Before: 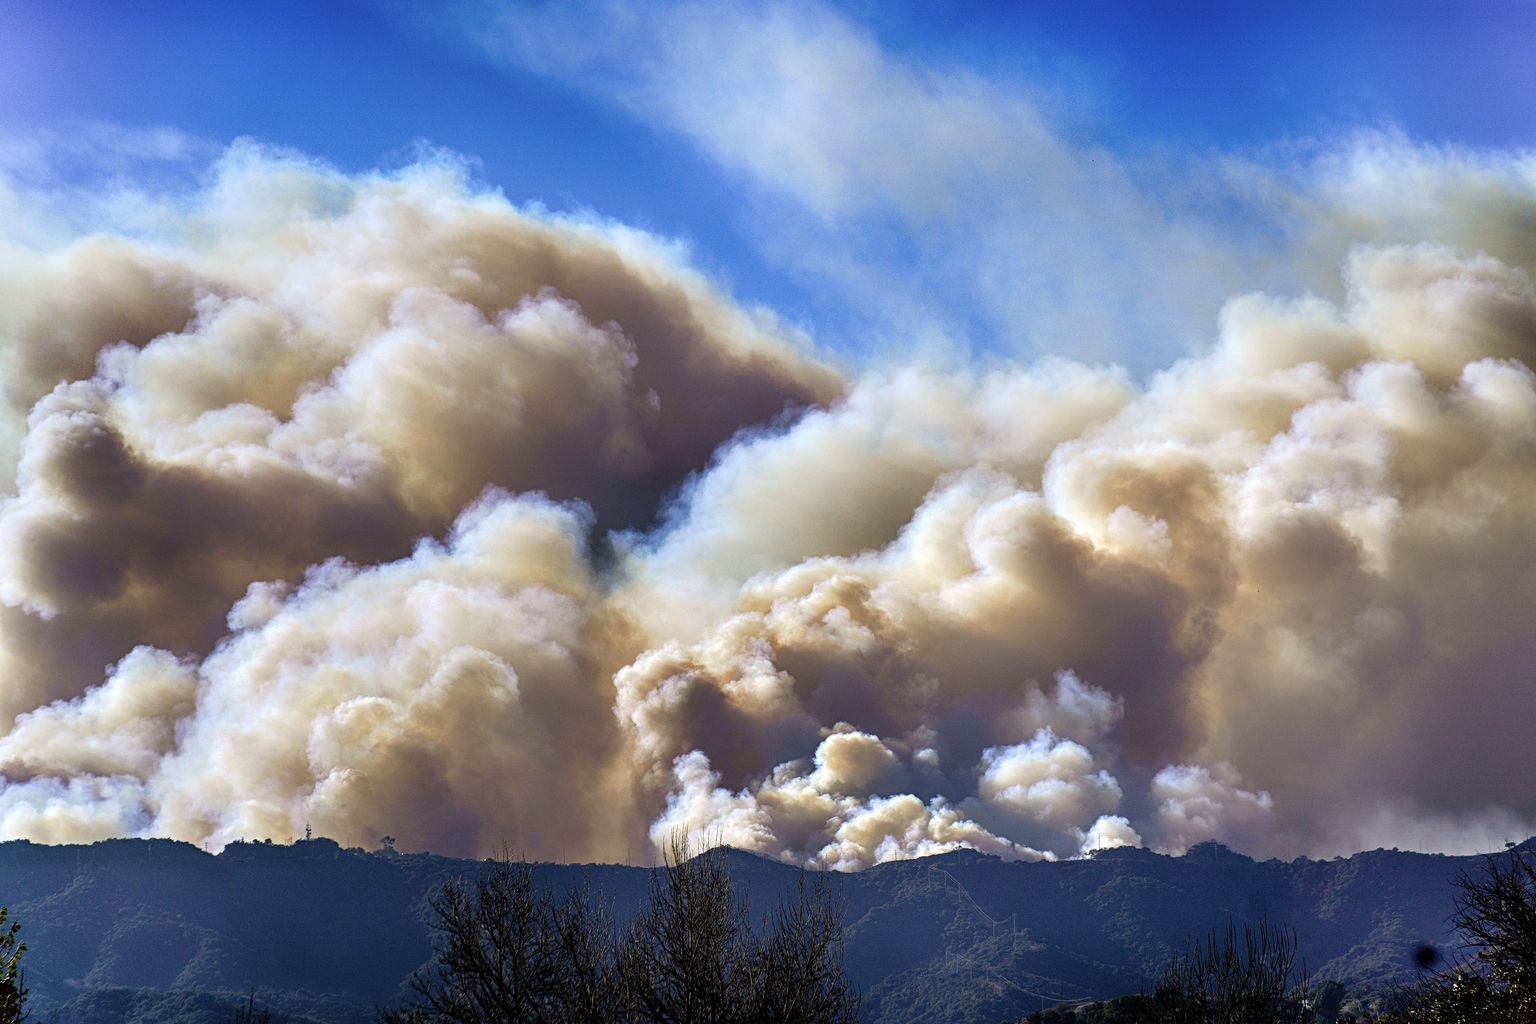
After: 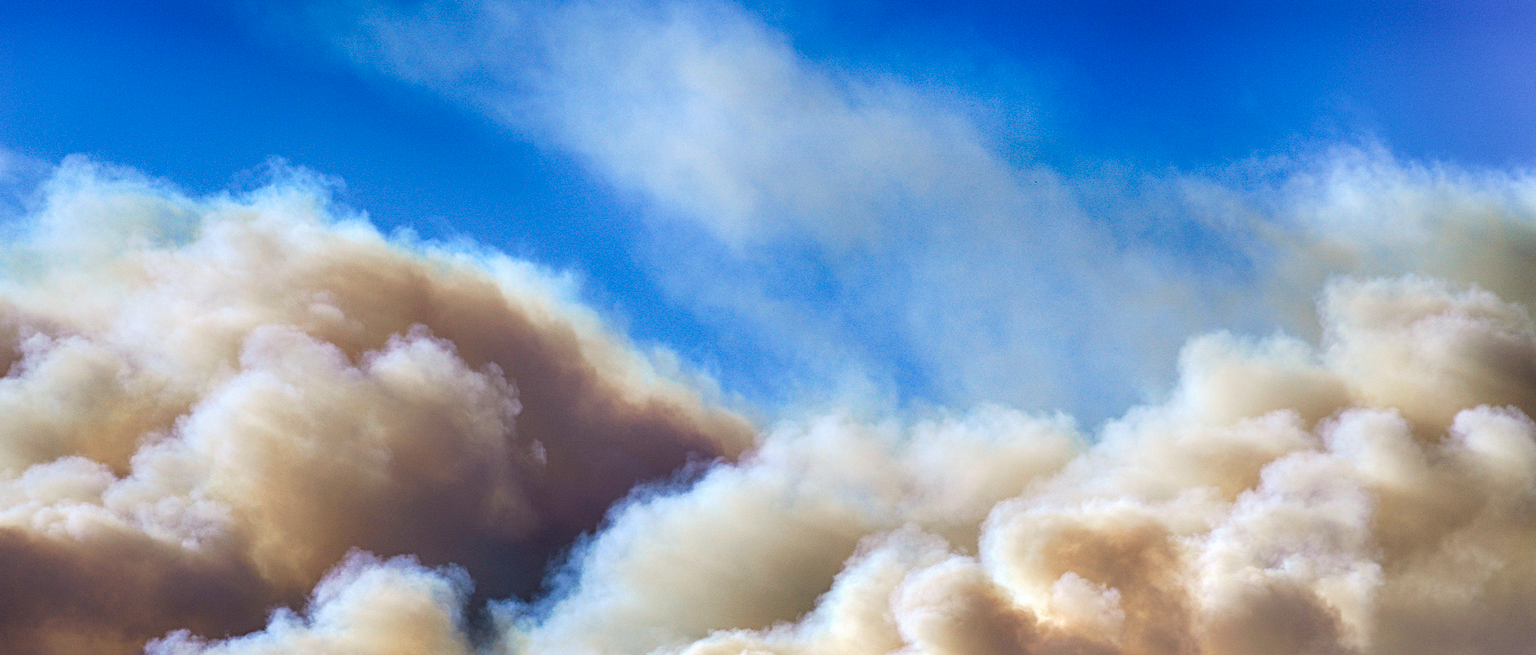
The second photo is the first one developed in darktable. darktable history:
crop and rotate: left 11.538%, bottom 43.344%
